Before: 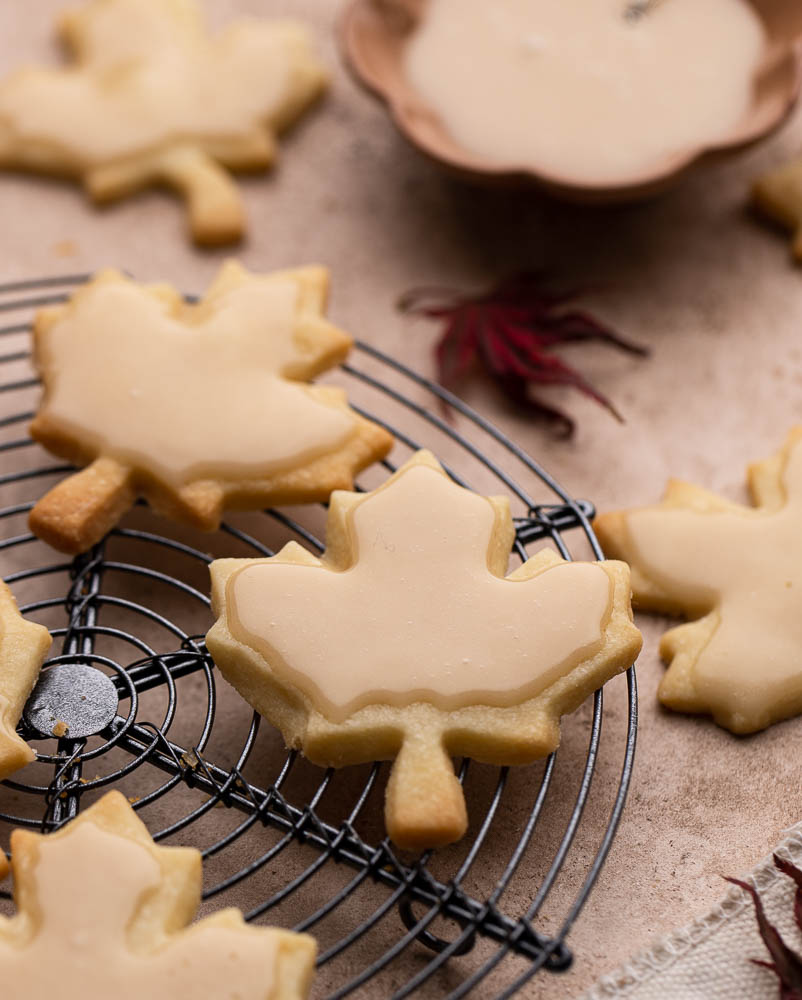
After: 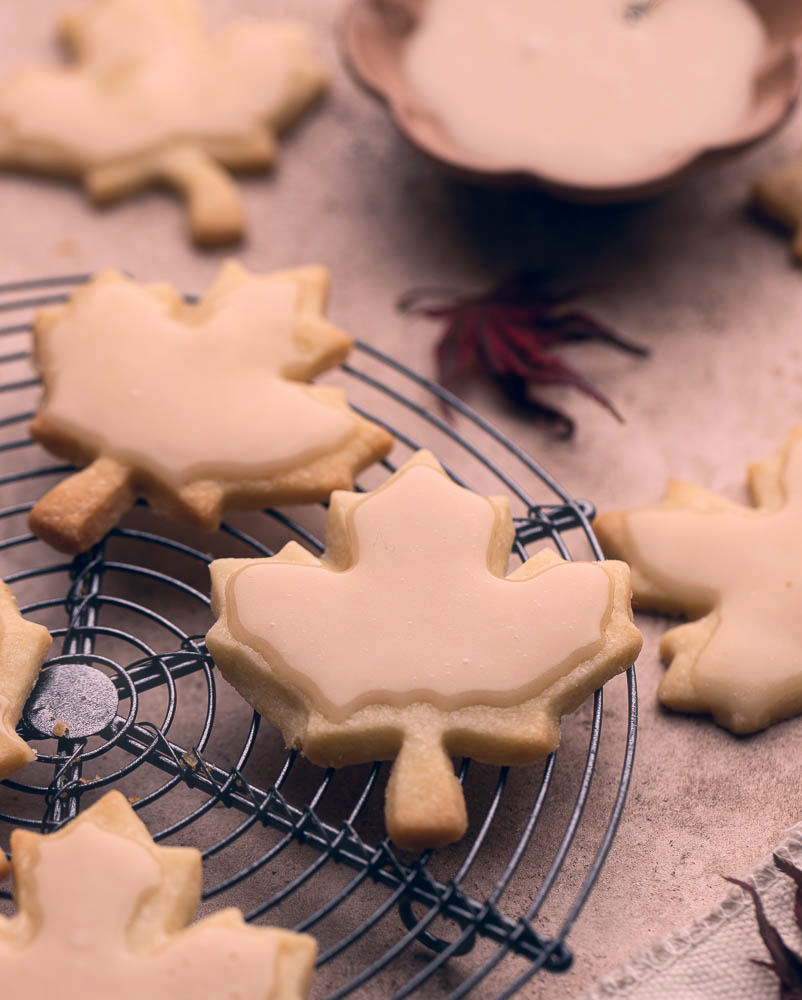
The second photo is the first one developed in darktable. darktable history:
color correction: highlights a* 14, highlights b* 5.77, shadows a* -5.33, shadows b* -15.63, saturation 0.86
haze removal: strength -0.063, adaptive false
